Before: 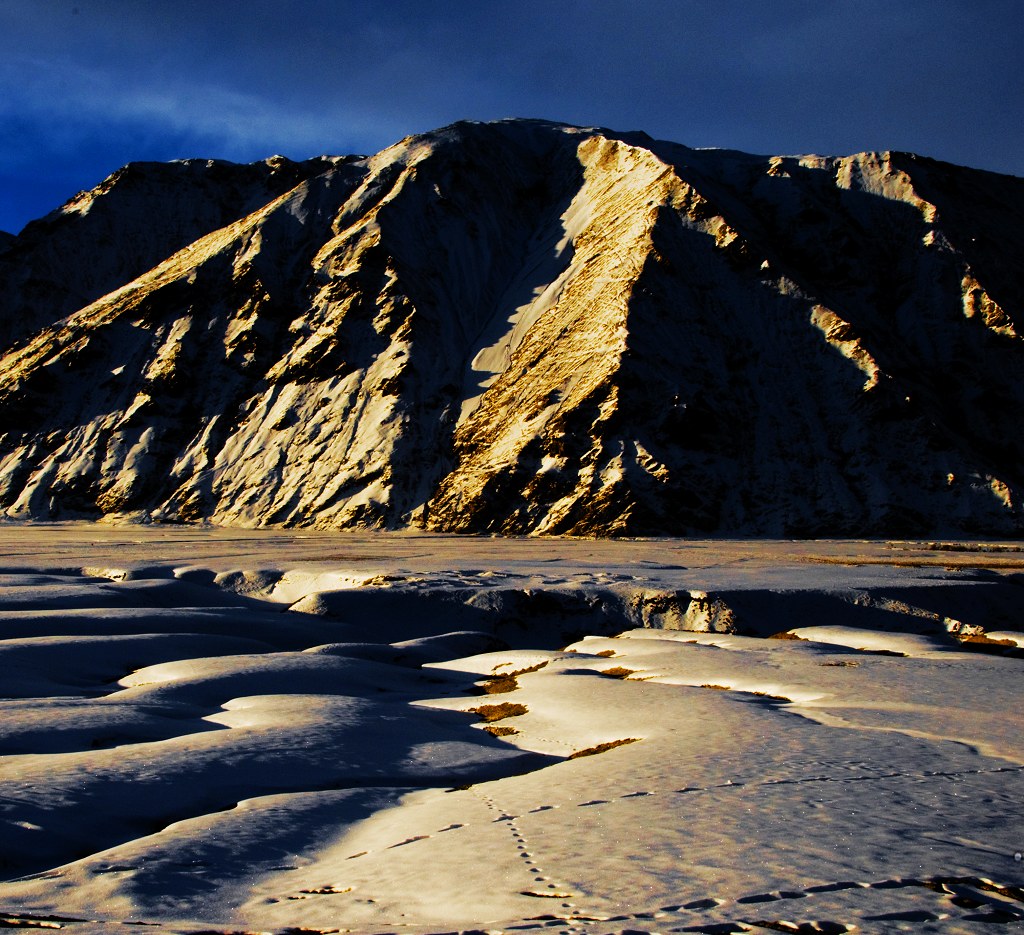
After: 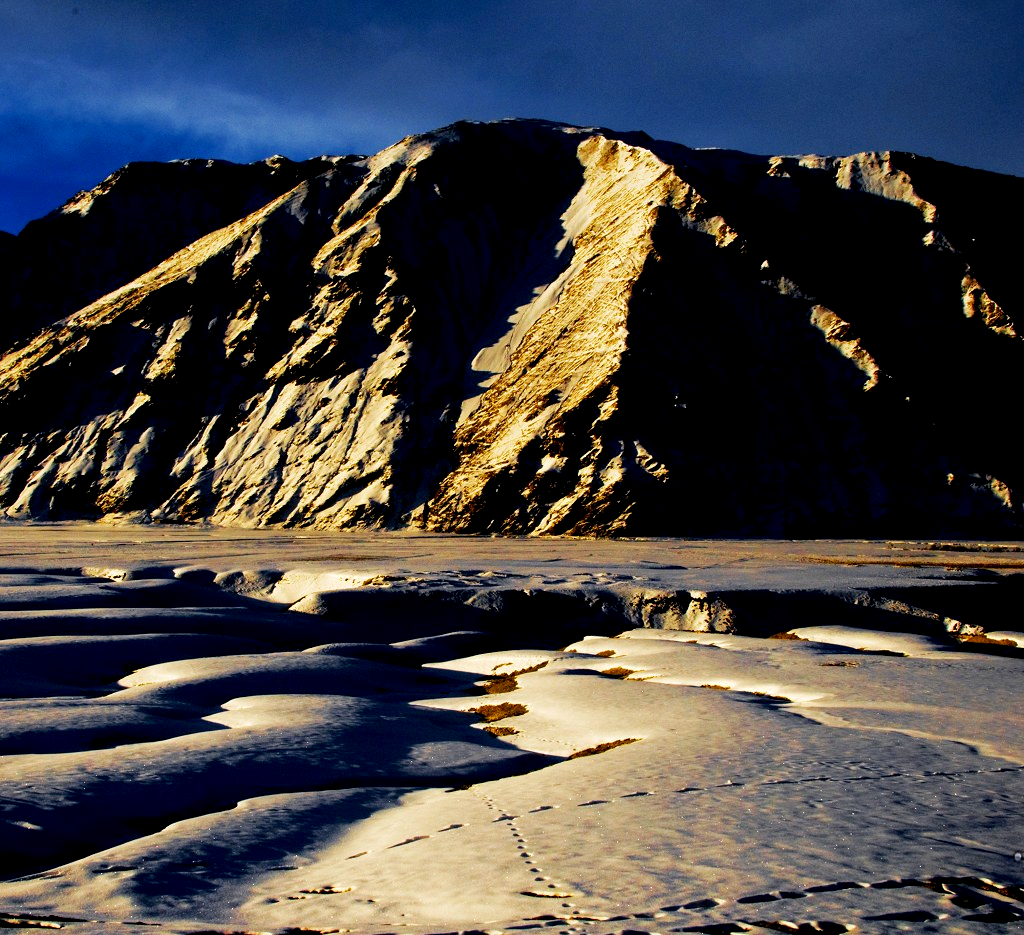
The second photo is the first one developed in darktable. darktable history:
shadows and highlights: radius 331.84, shadows 53.55, highlights -100, compress 94.63%, highlights color adjustment 73.23%, soften with gaussian
exposure: black level correction 0.007, exposure 0.159 EV, compensate highlight preservation false
